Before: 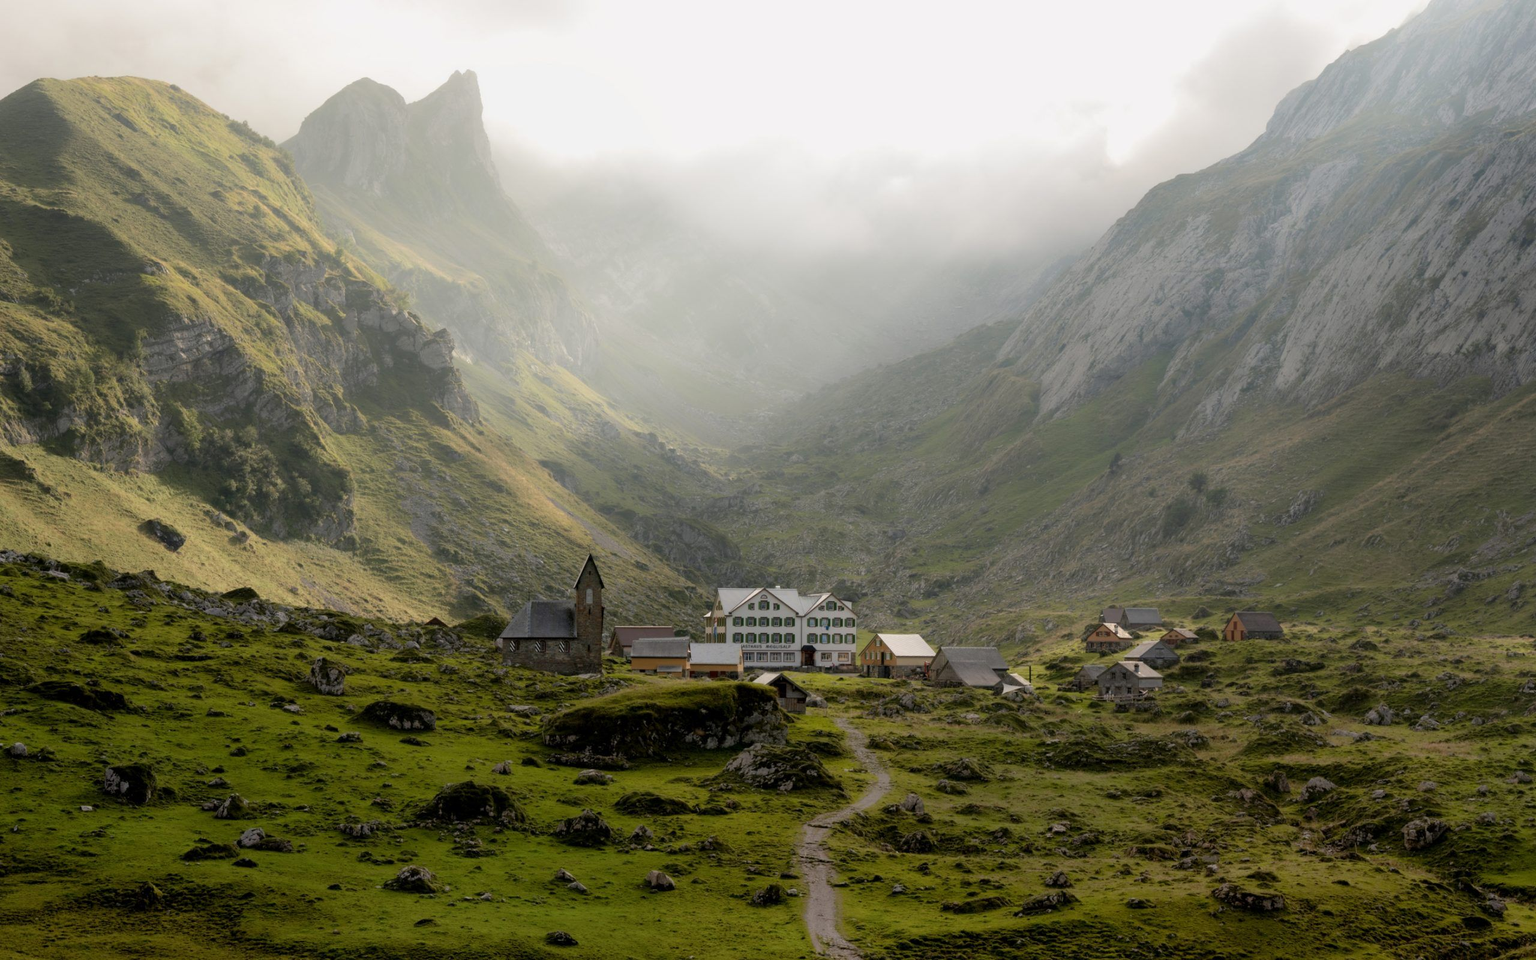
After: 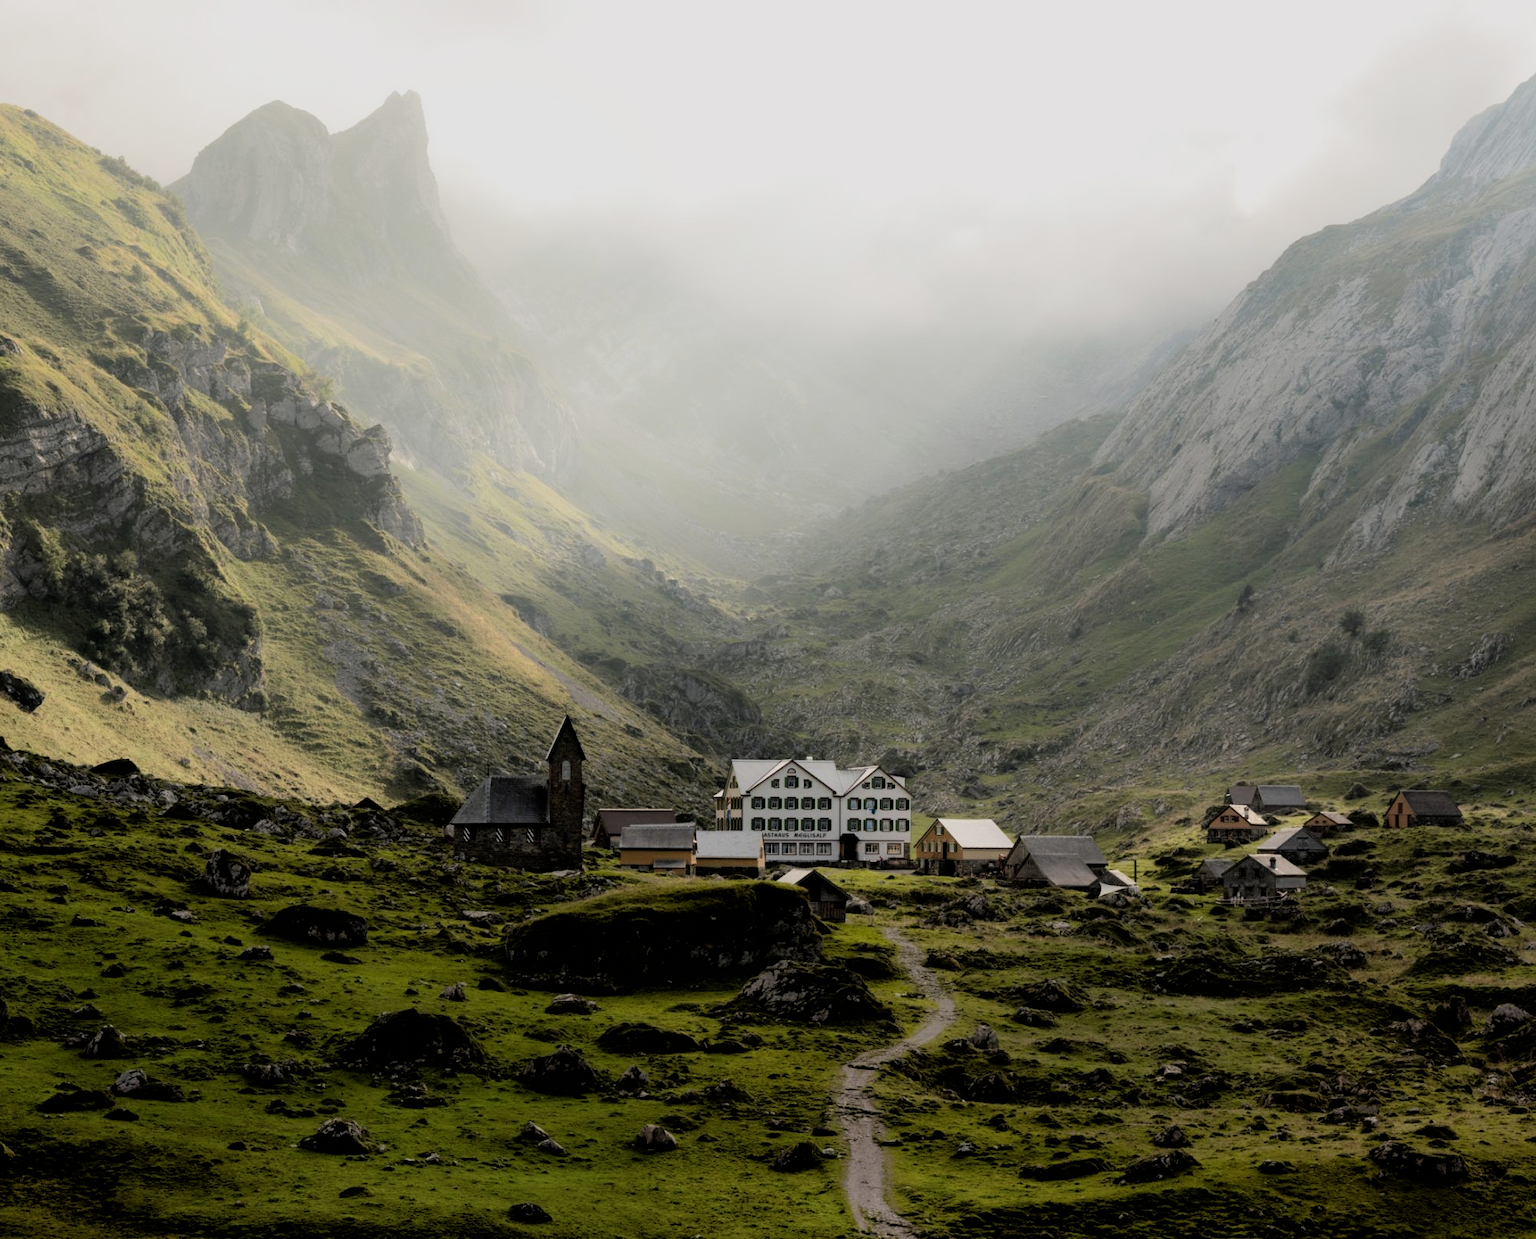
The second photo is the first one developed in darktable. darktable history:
filmic rgb: black relative exposure -5 EV, hardness 2.88, contrast 1.4, highlights saturation mix -20%
crop: left 9.88%, right 12.664%
